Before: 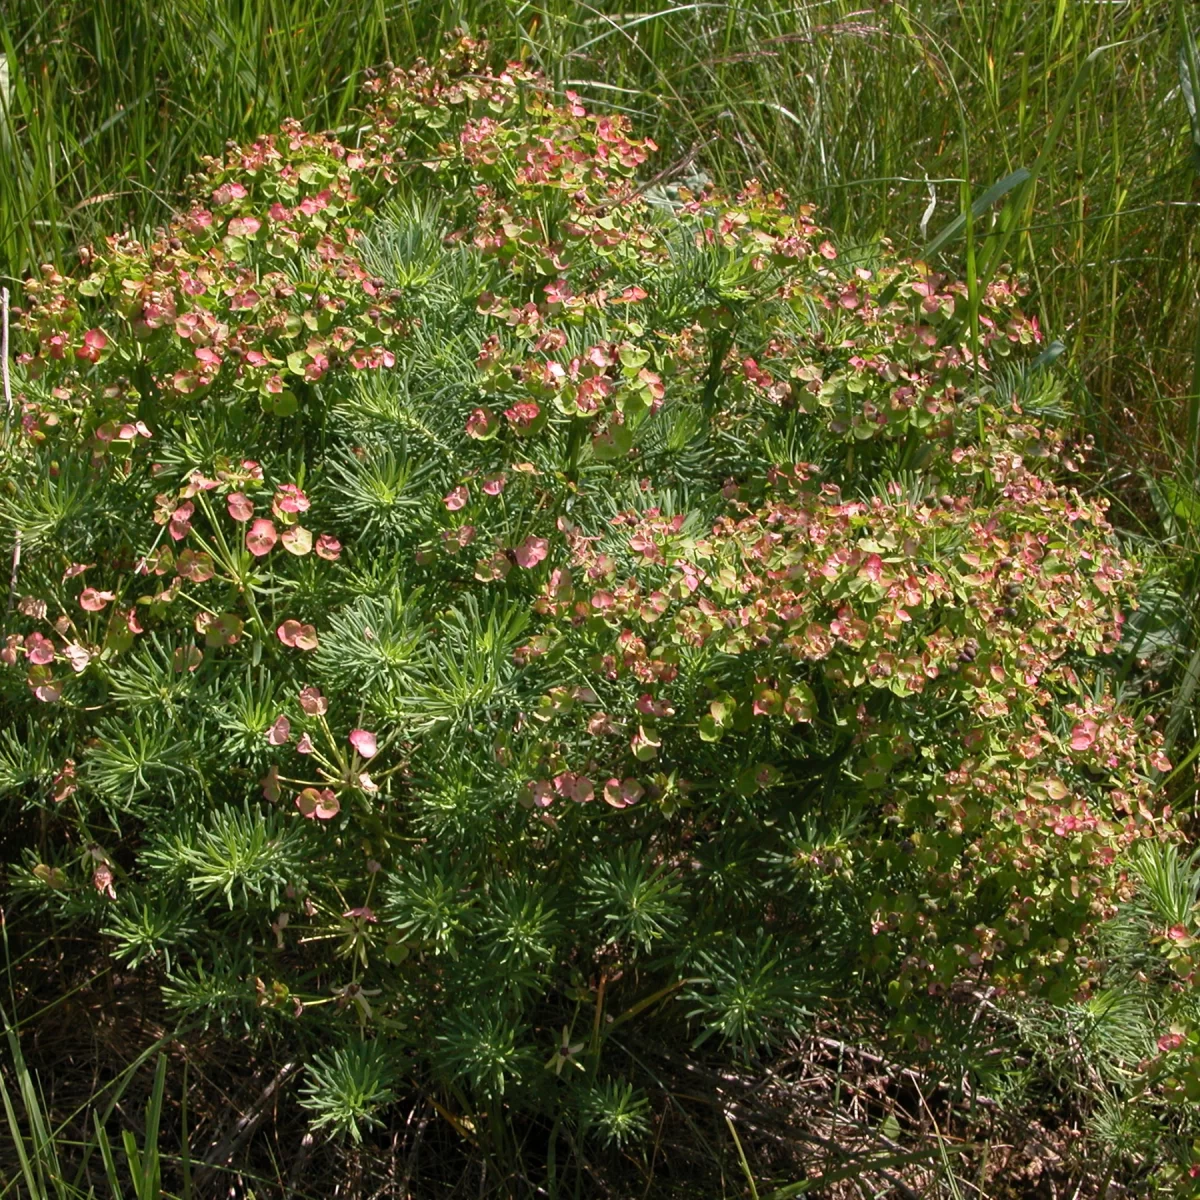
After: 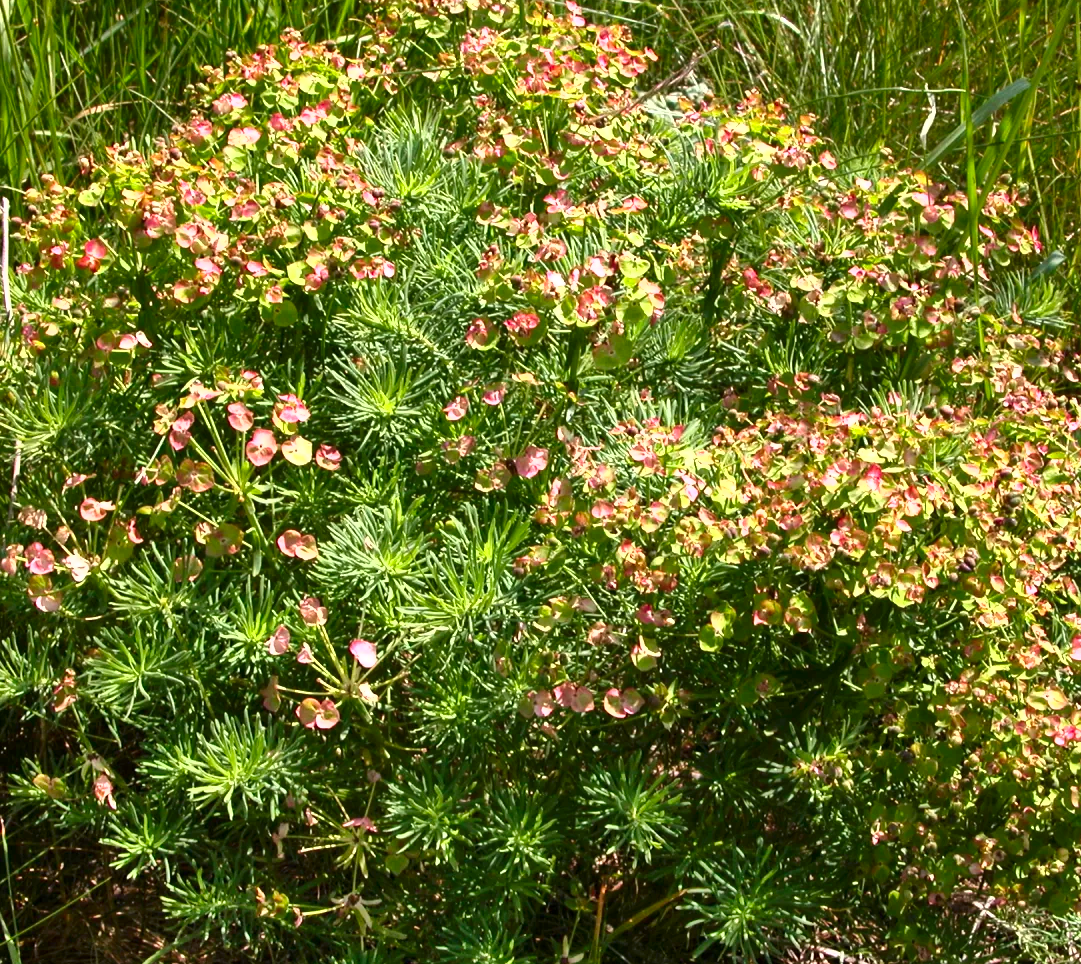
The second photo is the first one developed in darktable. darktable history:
contrast brightness saturation: contrast 0.068, brightness -0.148, saturation 0.117
crop: top 7.536%, right 9.885%, bottom 12.102%
shadows and highlights: low approximation 0.01, soften with gaussian
exposure: black level correction 0, exposure 1 EV, compensate exposure bias true, compensate highlight preservation false
